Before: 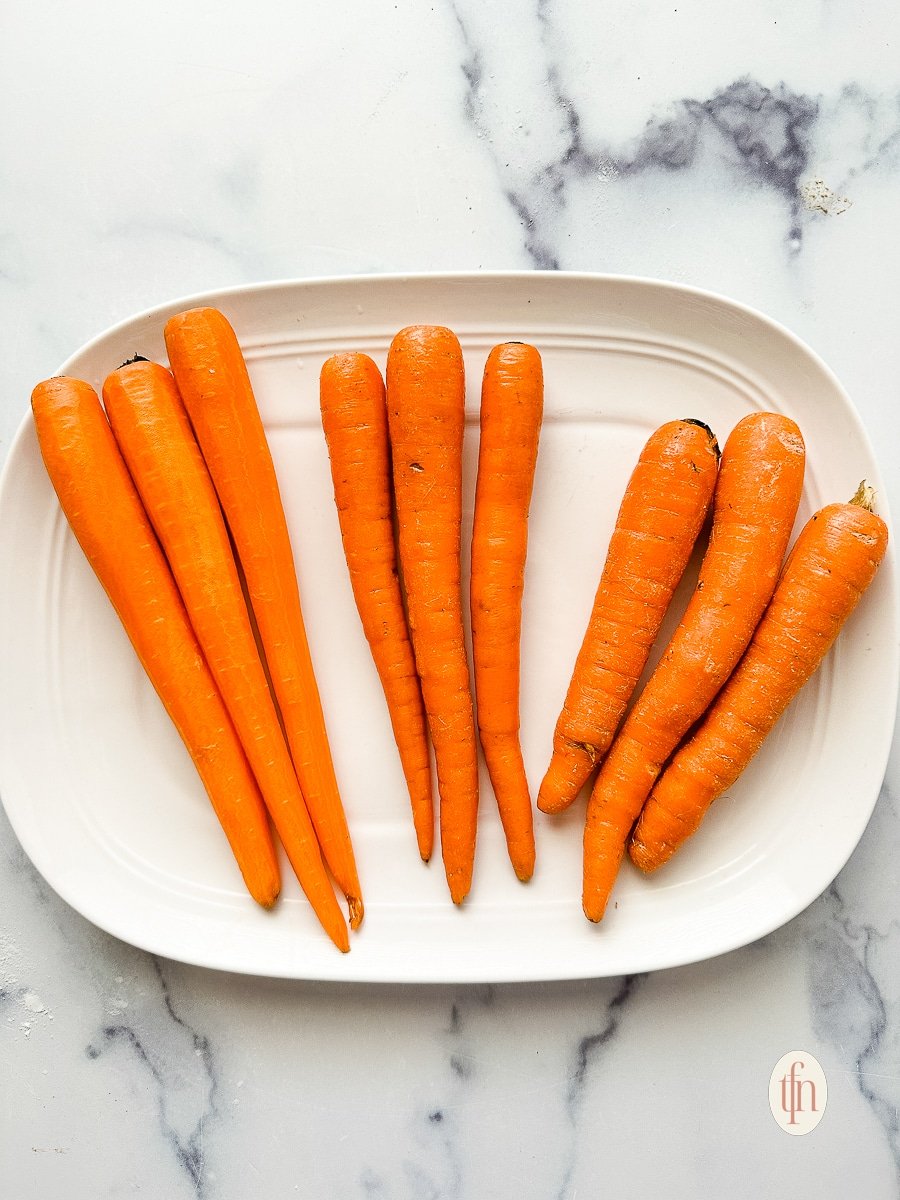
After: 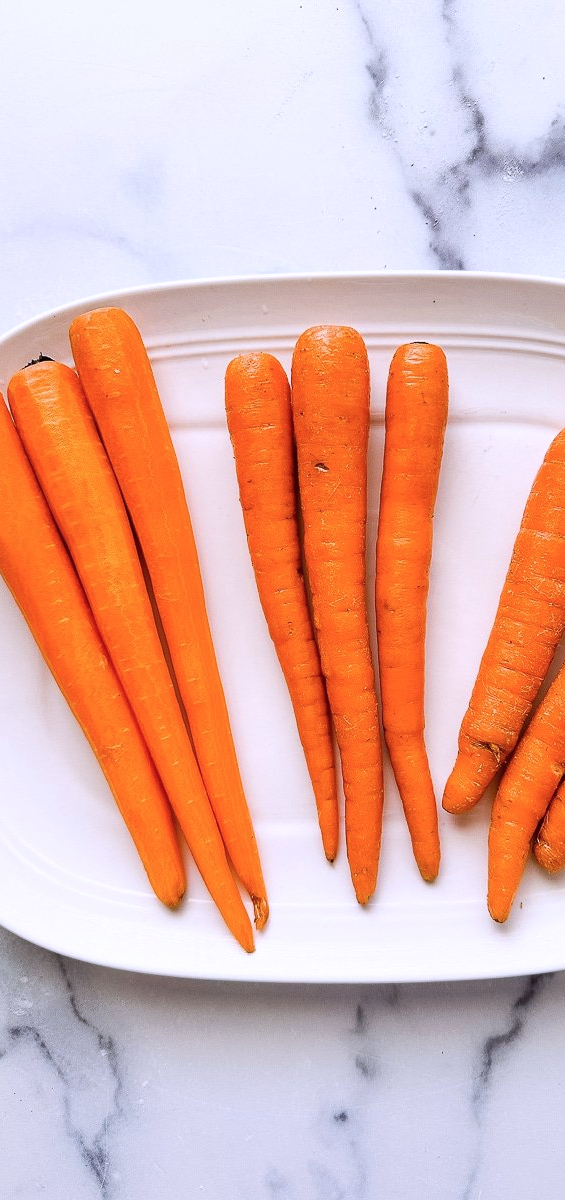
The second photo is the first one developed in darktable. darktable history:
color calibration: illuminant as shot in camera, x 0.363, y 0.385, temperature 4528.04 K
tone equalizer: -8 EV 0.06 EV, smoothing diameter 25%, edges refinement/feathering 10, preserve details guided filter
crop: left 10.644%, right 26.528%
white balance: red 1, blue 1
